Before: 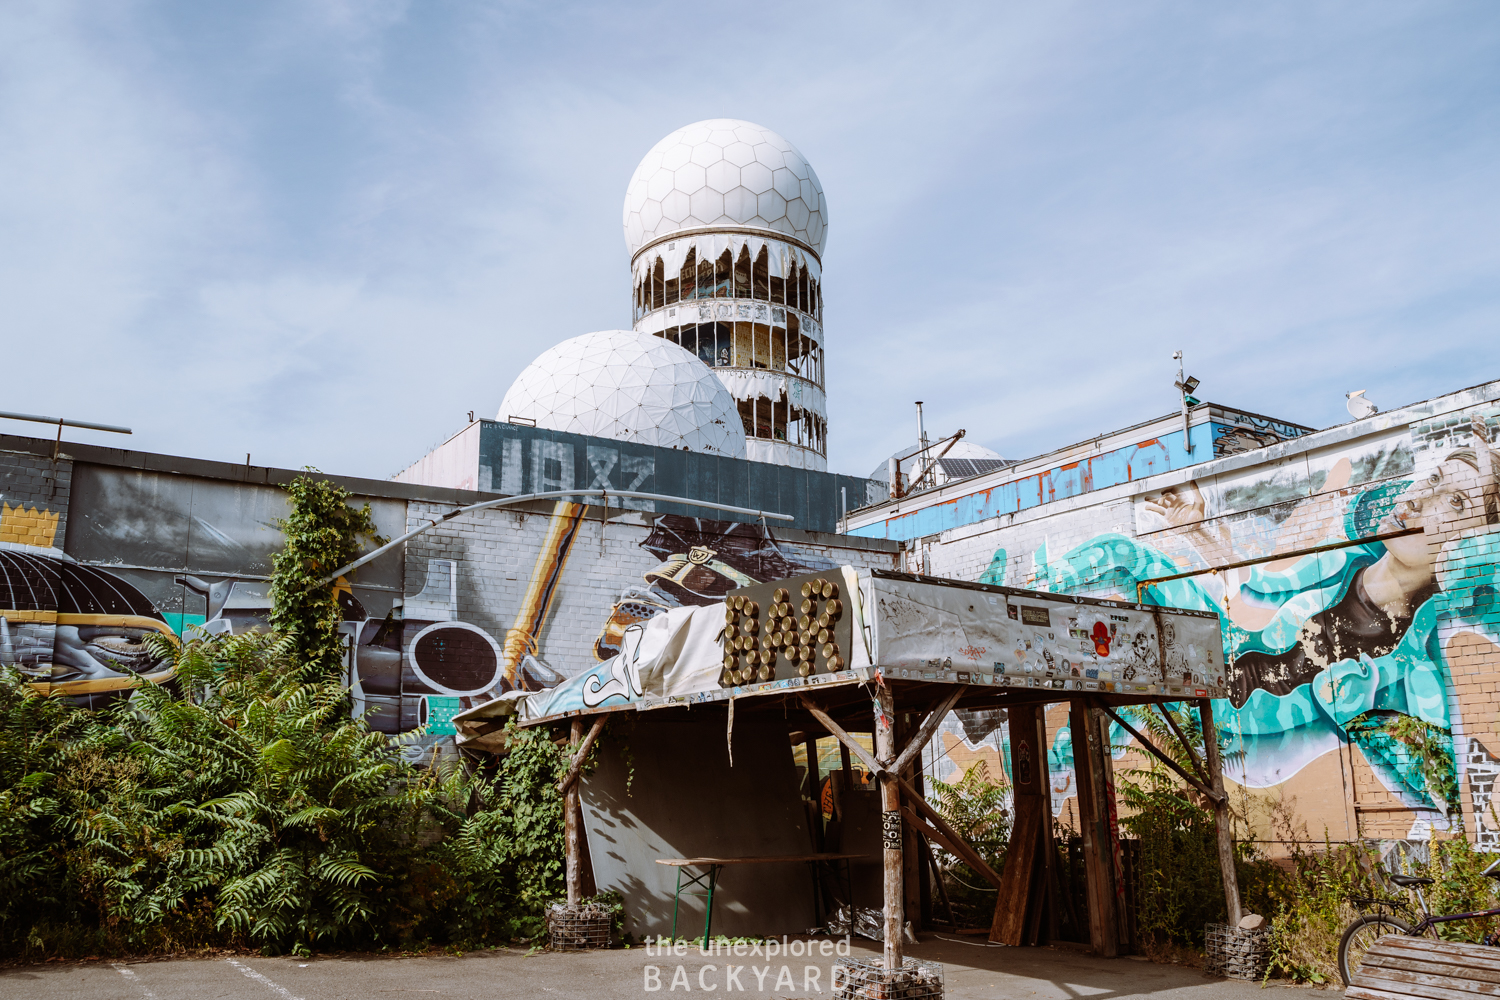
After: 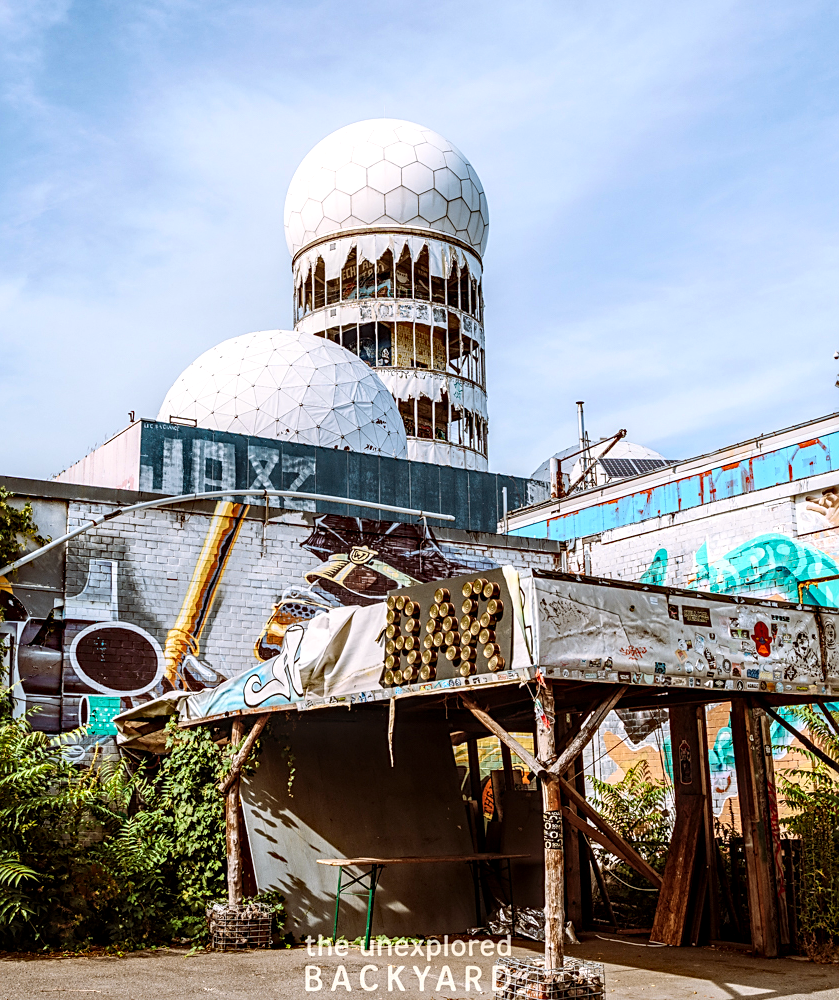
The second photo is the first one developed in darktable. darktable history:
local contrast: detail 150%
sharpen: on, module defaults
color correction: highlights a* 0.777, highlights b* 2.74, saturation 1.07
haze removal: strength 0.296, distance 0.244, compatibility mode true, adaptive false
crop and rotate: left 22.661%, right 21.389%
contrast brightness saturation: contrast 0.201, brightness 0.157, saturation 0.222
